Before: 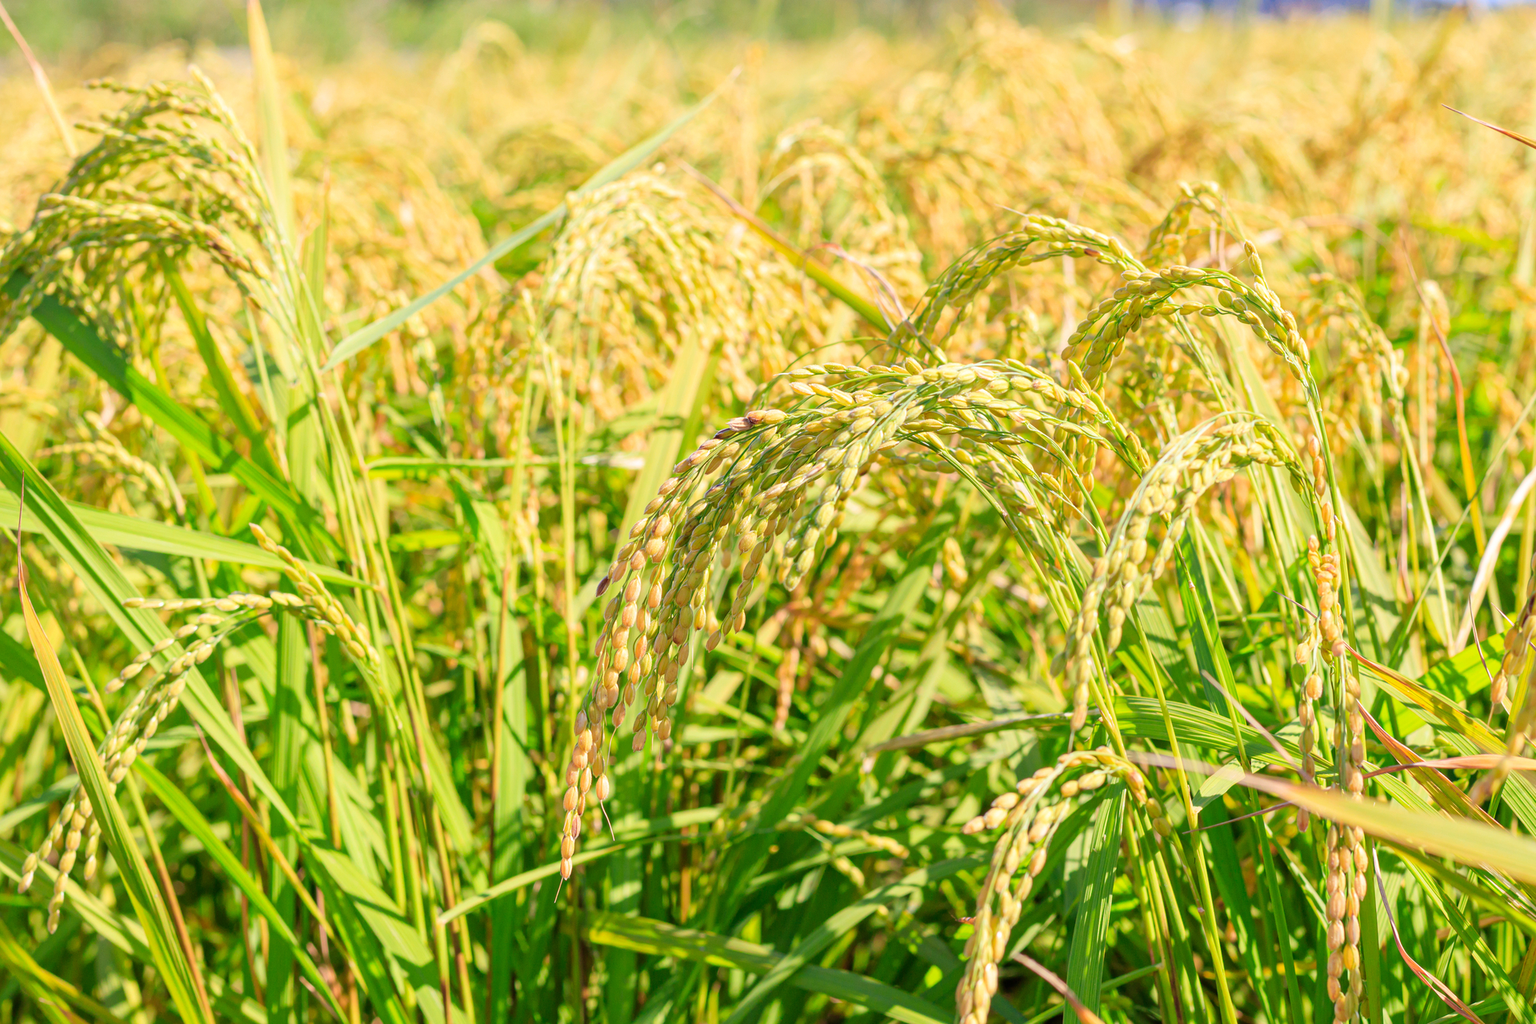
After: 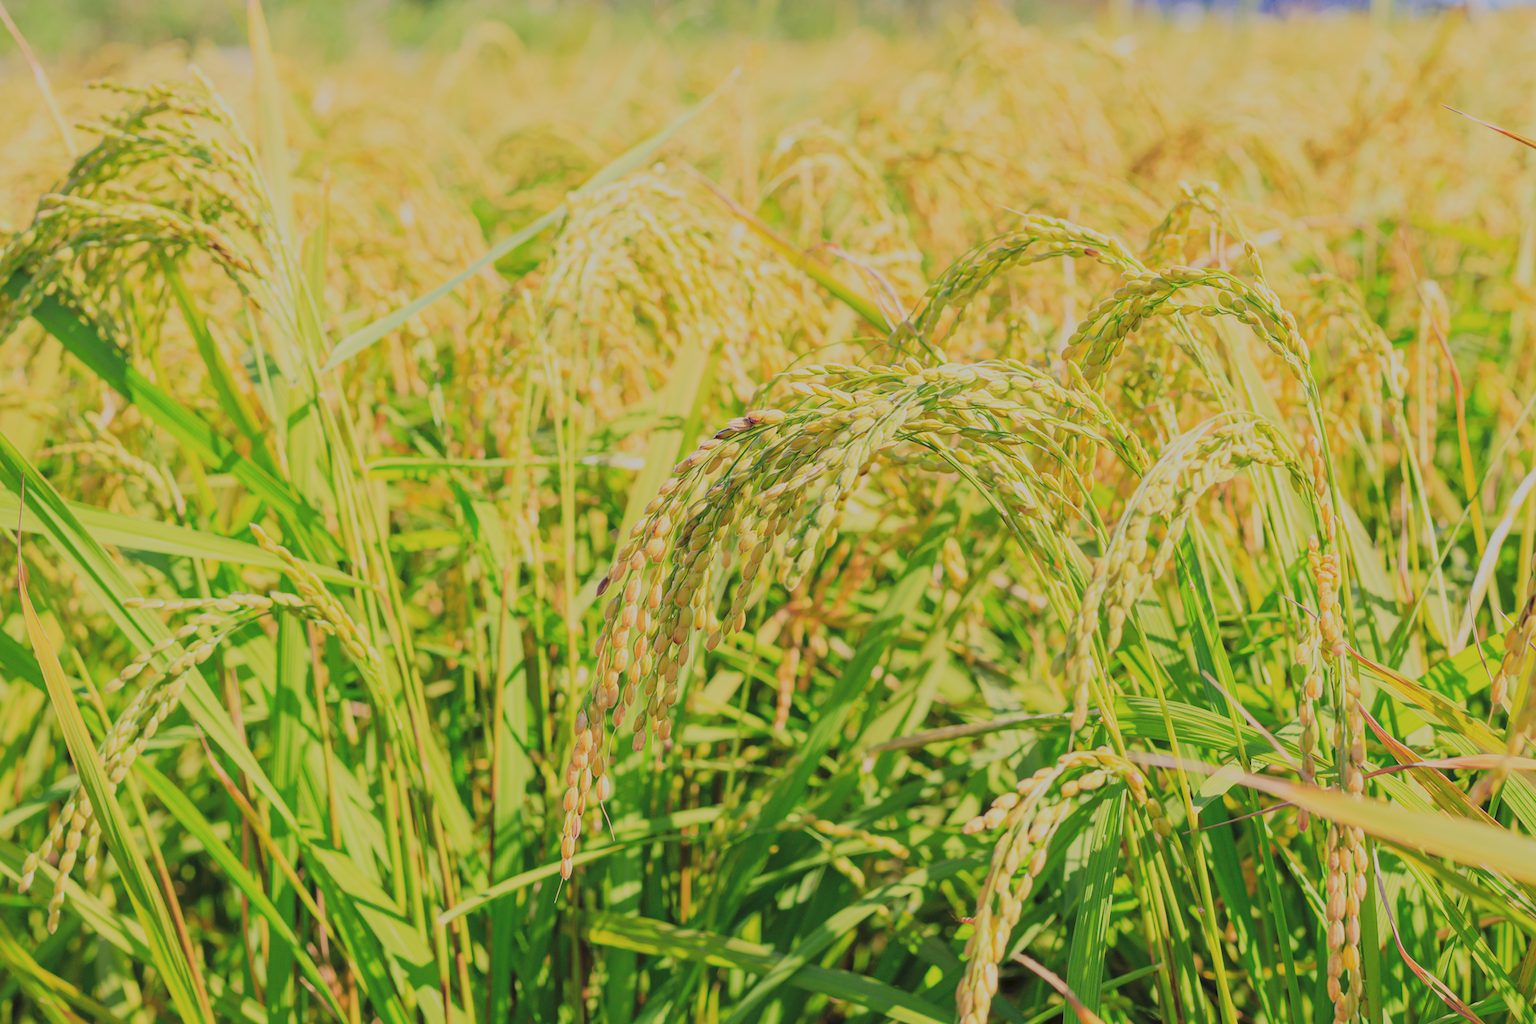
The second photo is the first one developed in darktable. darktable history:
tone curve: curves: ch0 [(0, 0) (0.003, 0.08) (0.011, 0.088) (0.025, 0.104) (0.044, 0.122) (0.069, 0.141) (0.1, 0.161) (0.136, 0.181) (0.177, 0.209) (0.224, 0.246) (0.277, 0.293) (0.335, 0.343) (0.399, 0.399) (0.468, 0.464) (0.543, 0.54) (0.623, 0.616) (0.709, 0.694) (0.801, 0.757) (0.898, 0.821) (1, 1)], preserve colors none
filmic rgb: black relative exposure -7.48 EV, white relative exposure 4.83 EV, hardness 3.4, color science v6 (2022)
